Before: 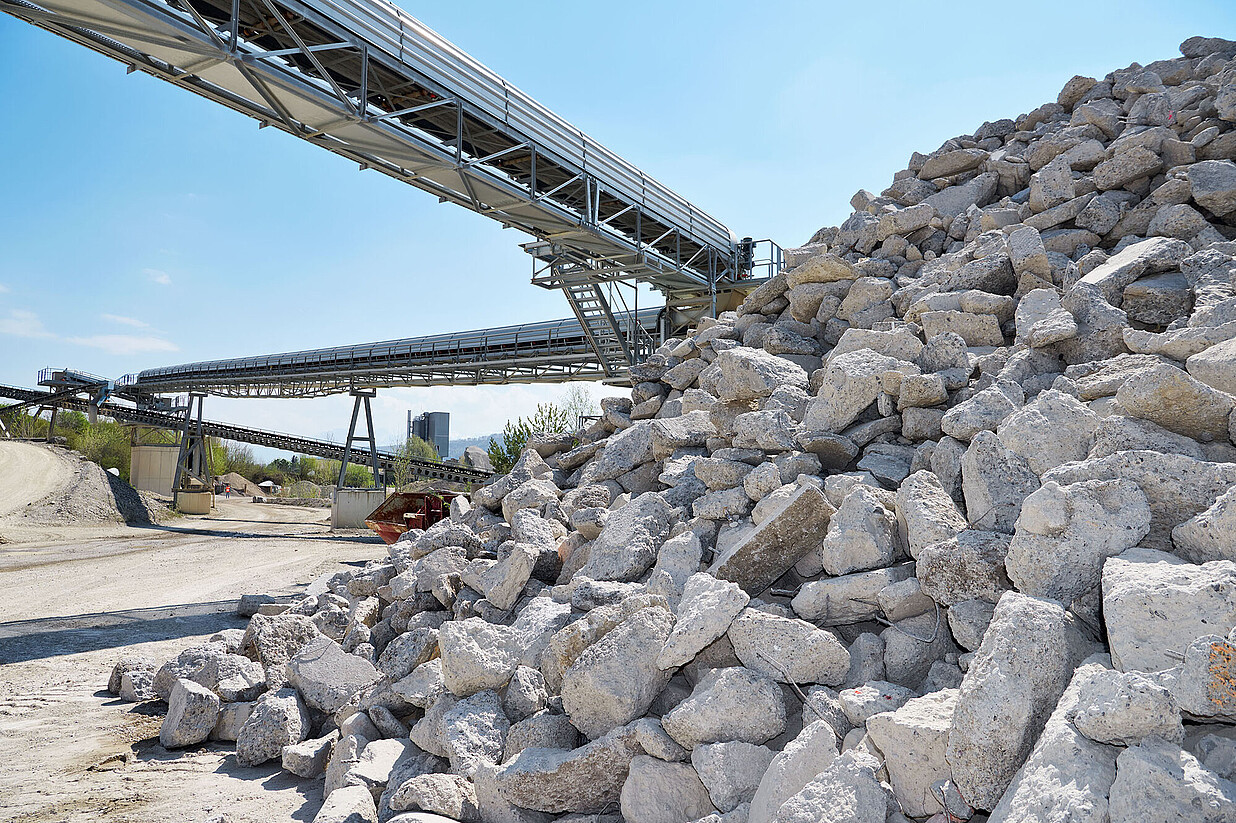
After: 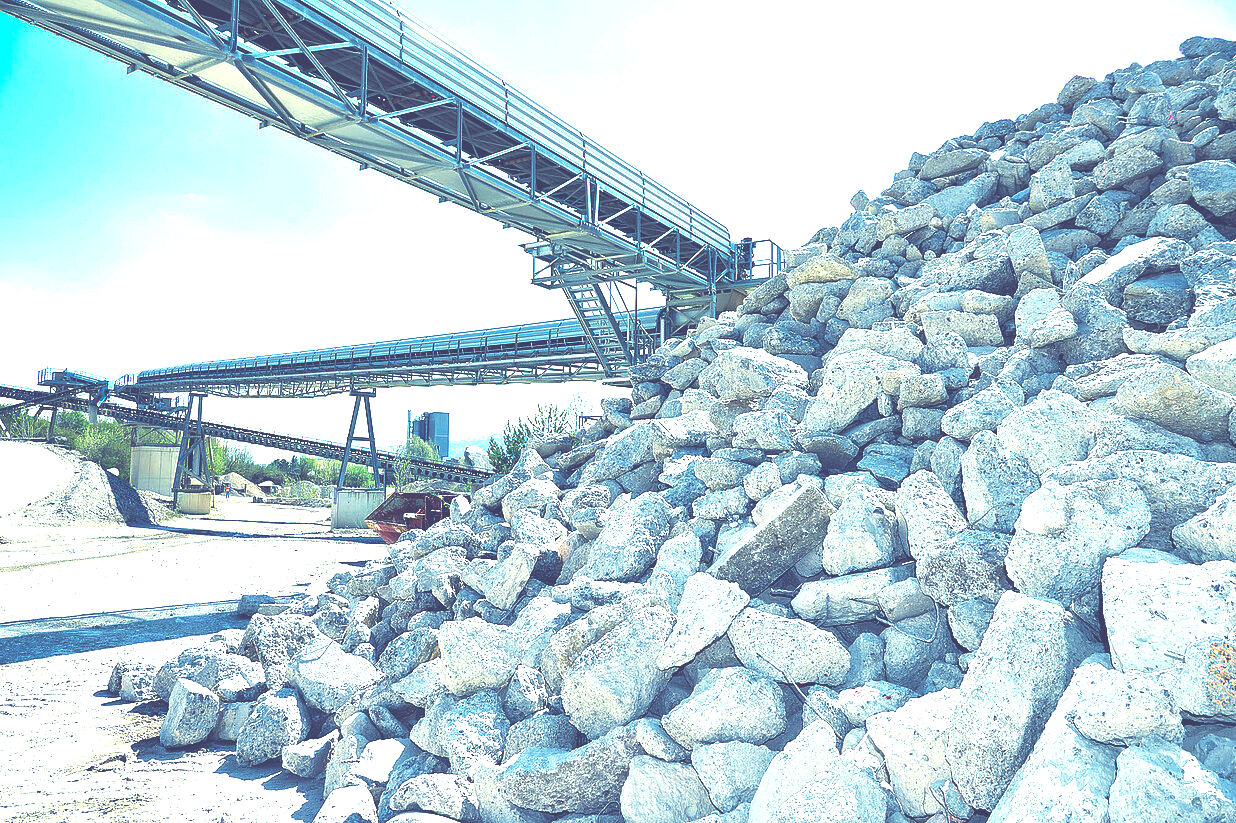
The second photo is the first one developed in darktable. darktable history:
tone equalizer: on, module defaults
exposure: black level correction -0.023, exposure 1.397 EV, compensate highlight preservation false
rgb curve: curves: ch0 [(0, 0.186) (0.314, 0.284) (0.576, 0.466) (0.805, 0.691) (0.936, 0.886)]; ch1 [(0, 0.186) (0.314, 0.284) (0.581, 0.534) (0.771, 0.746) (0.936, 0.958)]; ch2 [(0, 0.216) (0.275, 0.39) (1, 1)], mode RGB, independent channels, compensate middle gray true, preserve colors none
